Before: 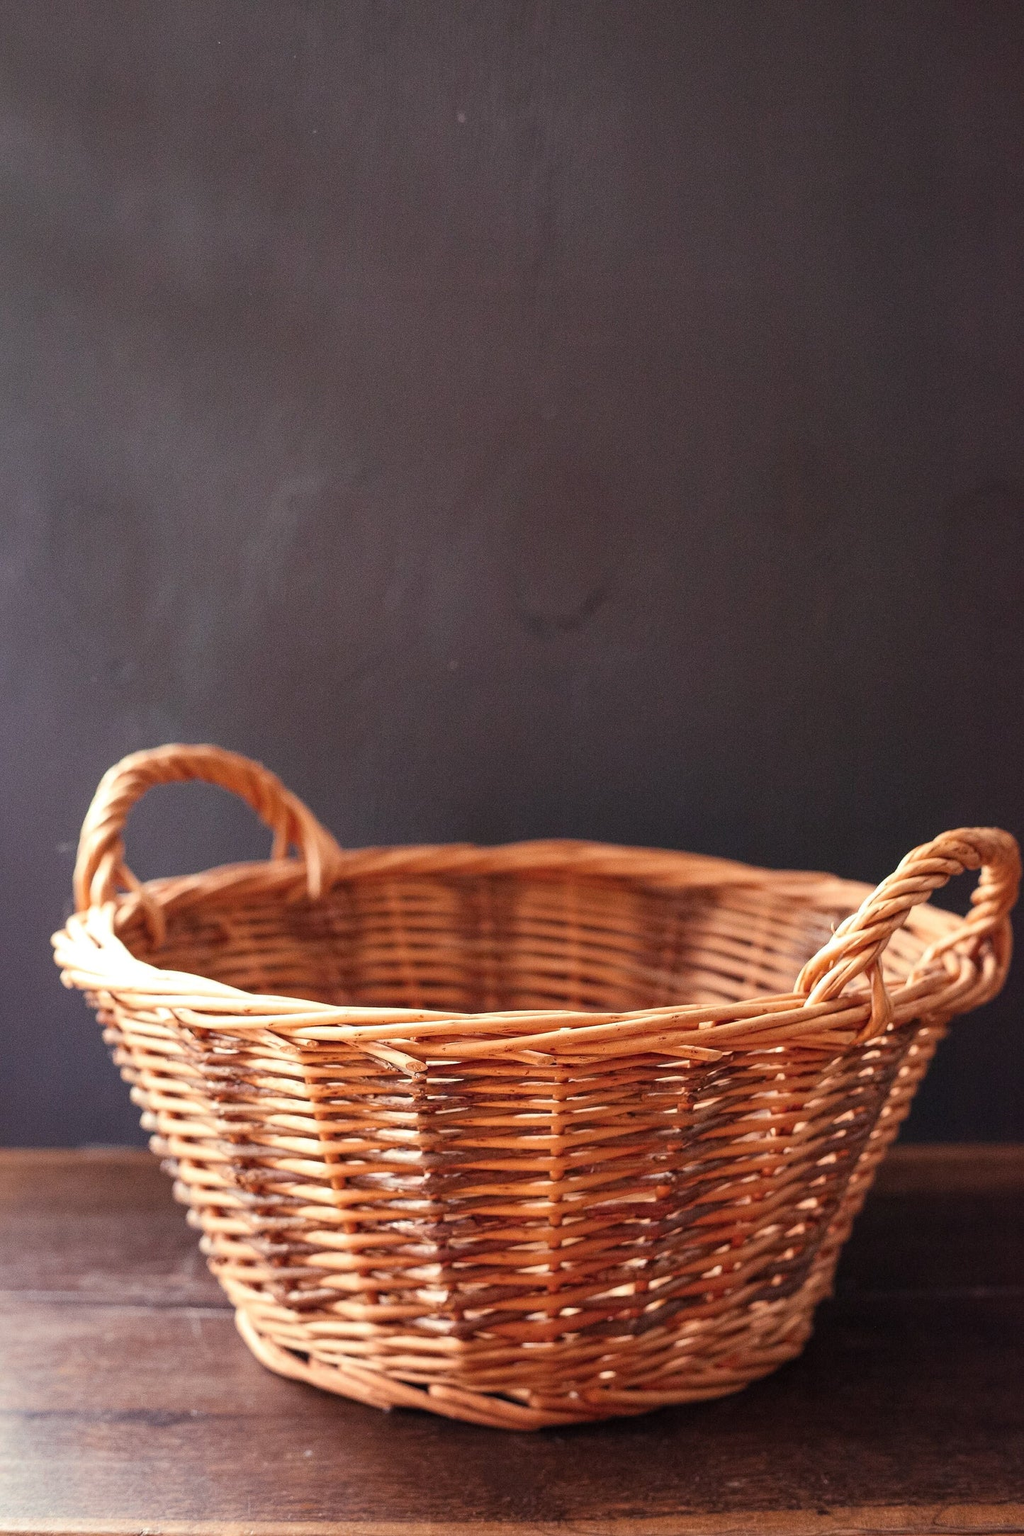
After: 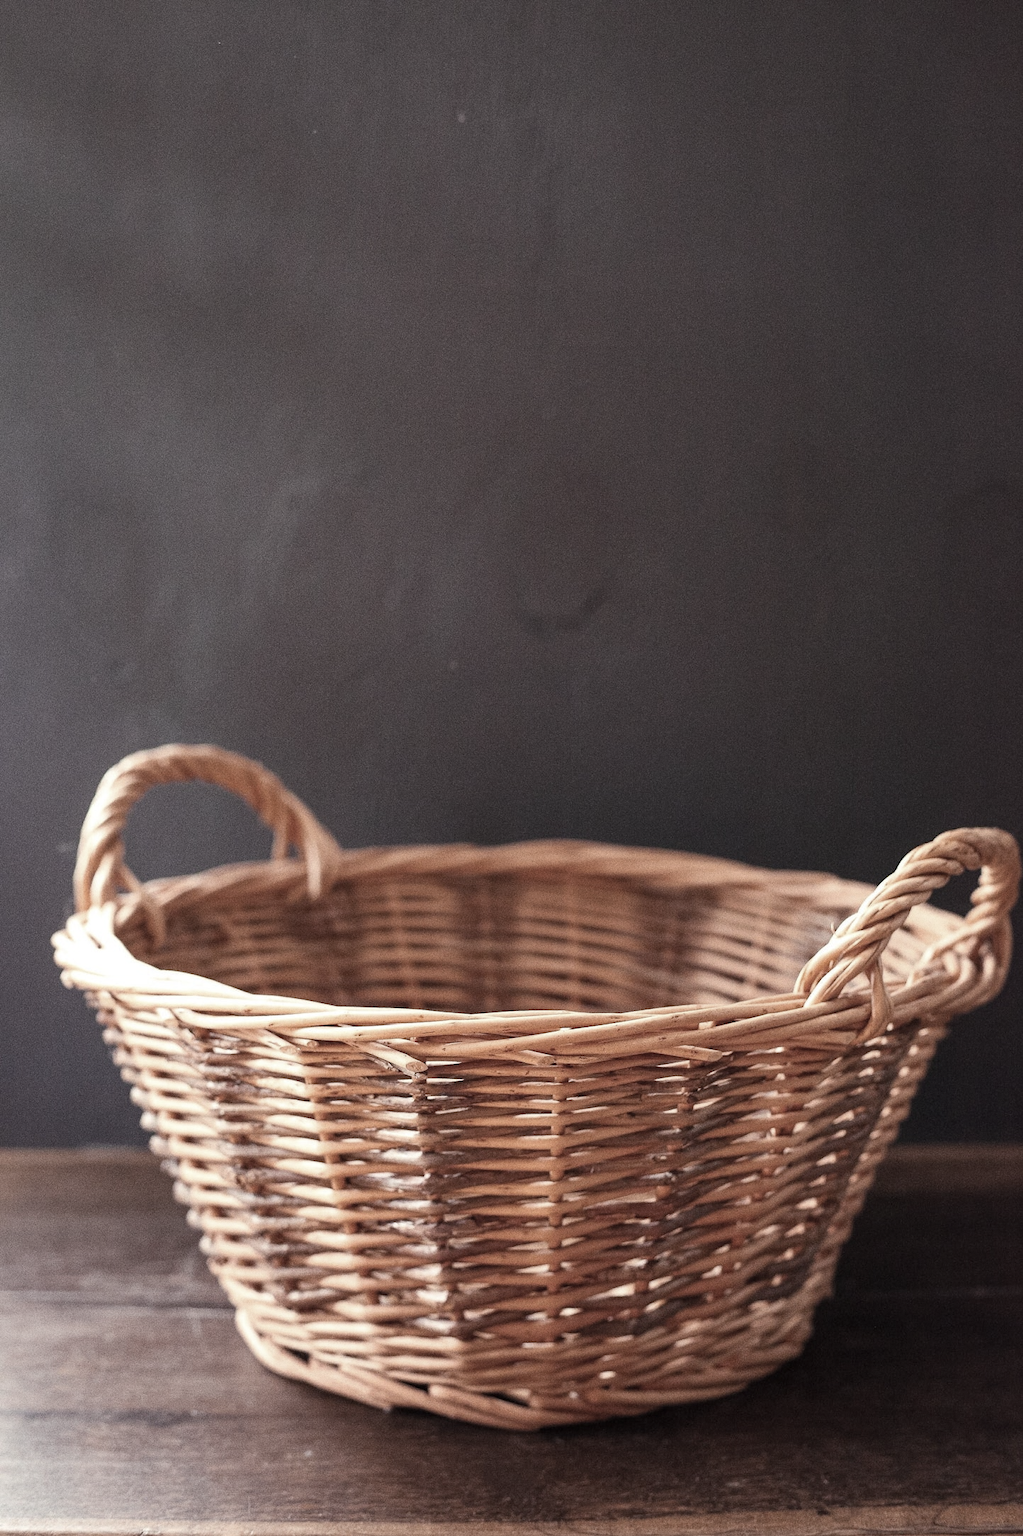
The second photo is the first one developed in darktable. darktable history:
color correction: saturation 0.5
grain: coarseness 0.47 ISO
